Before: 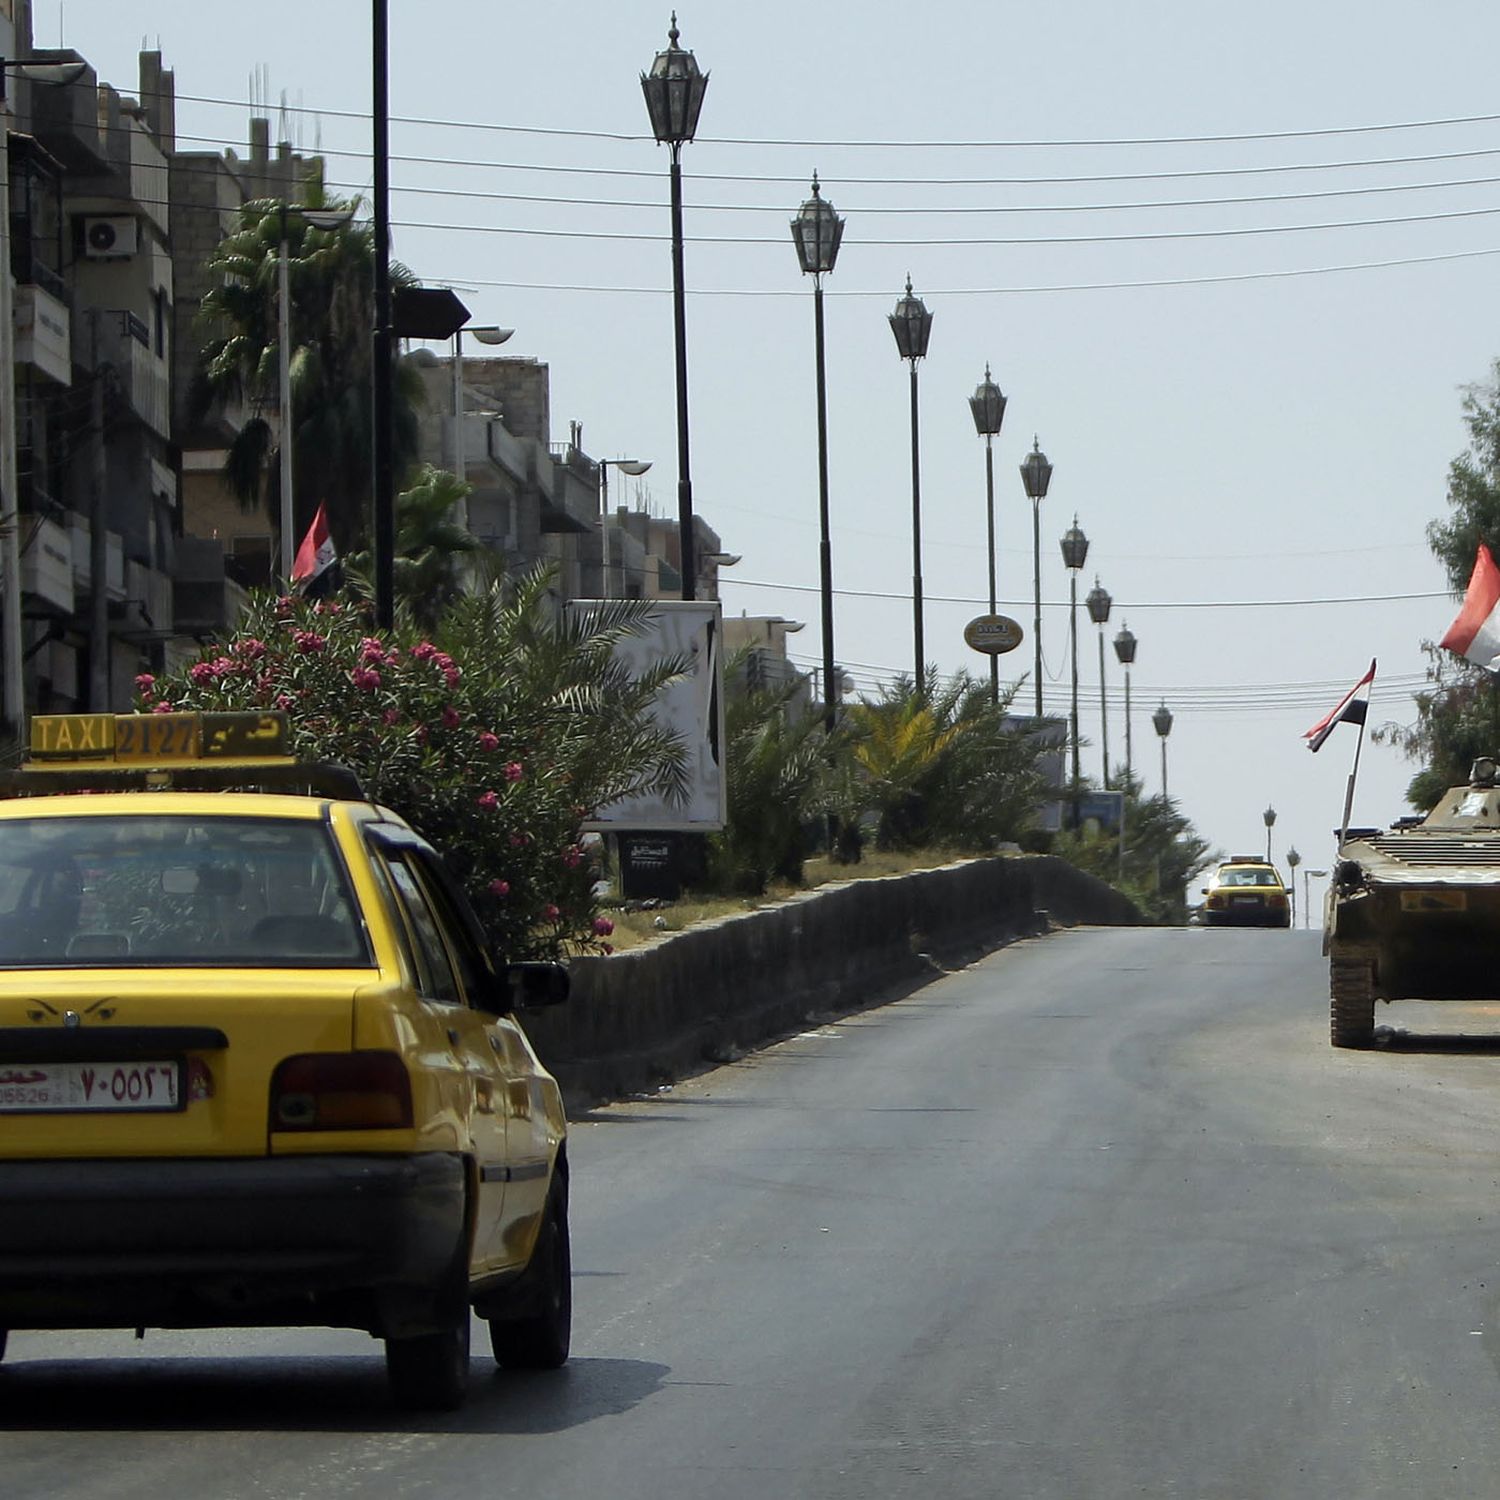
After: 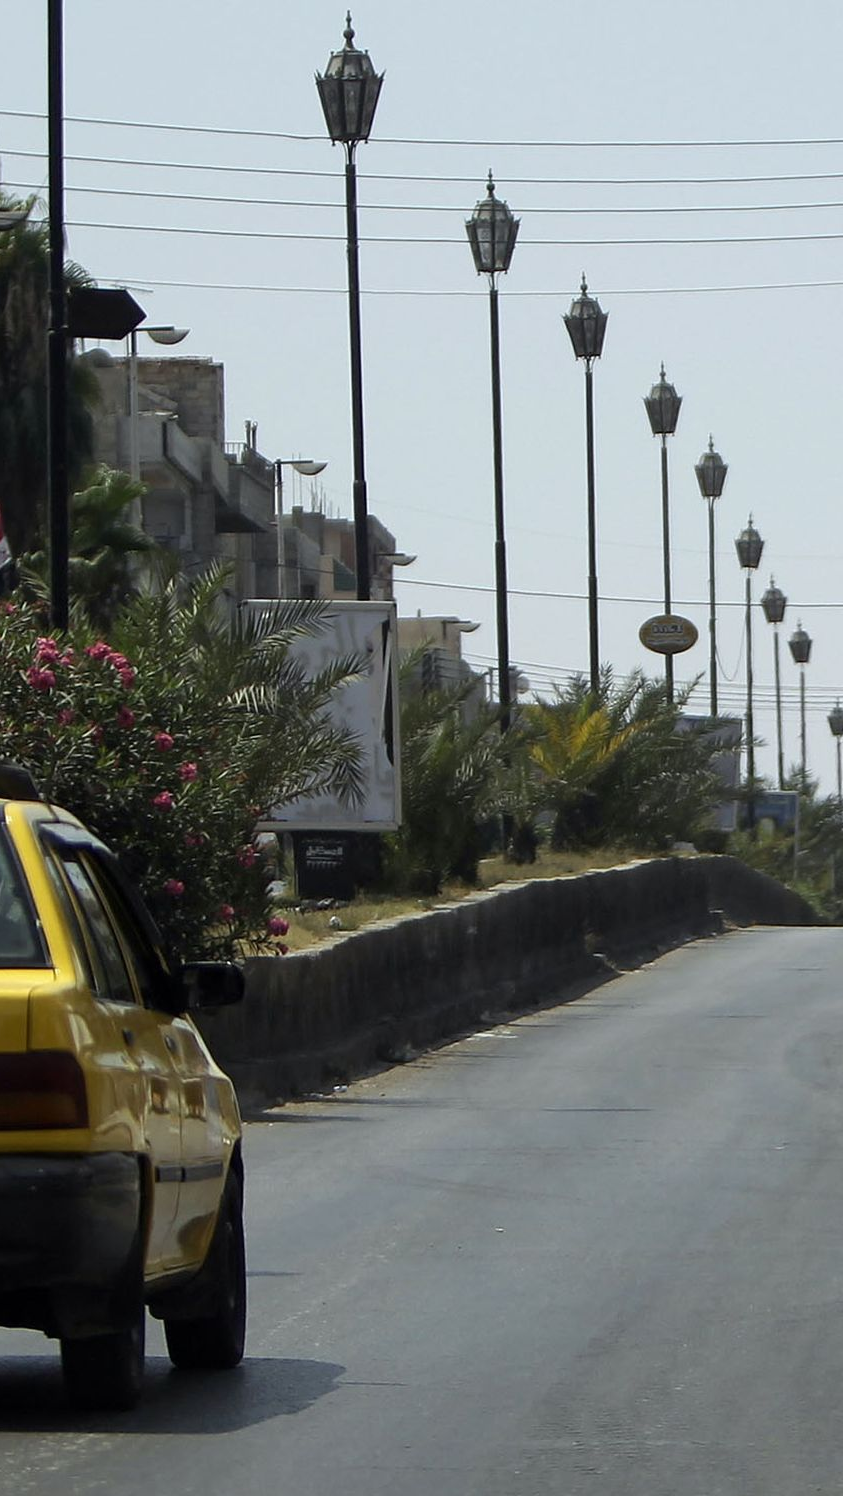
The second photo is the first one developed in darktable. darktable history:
exposure: compensate highlight preservation false
crop: left 21.674%, right 22.086%
